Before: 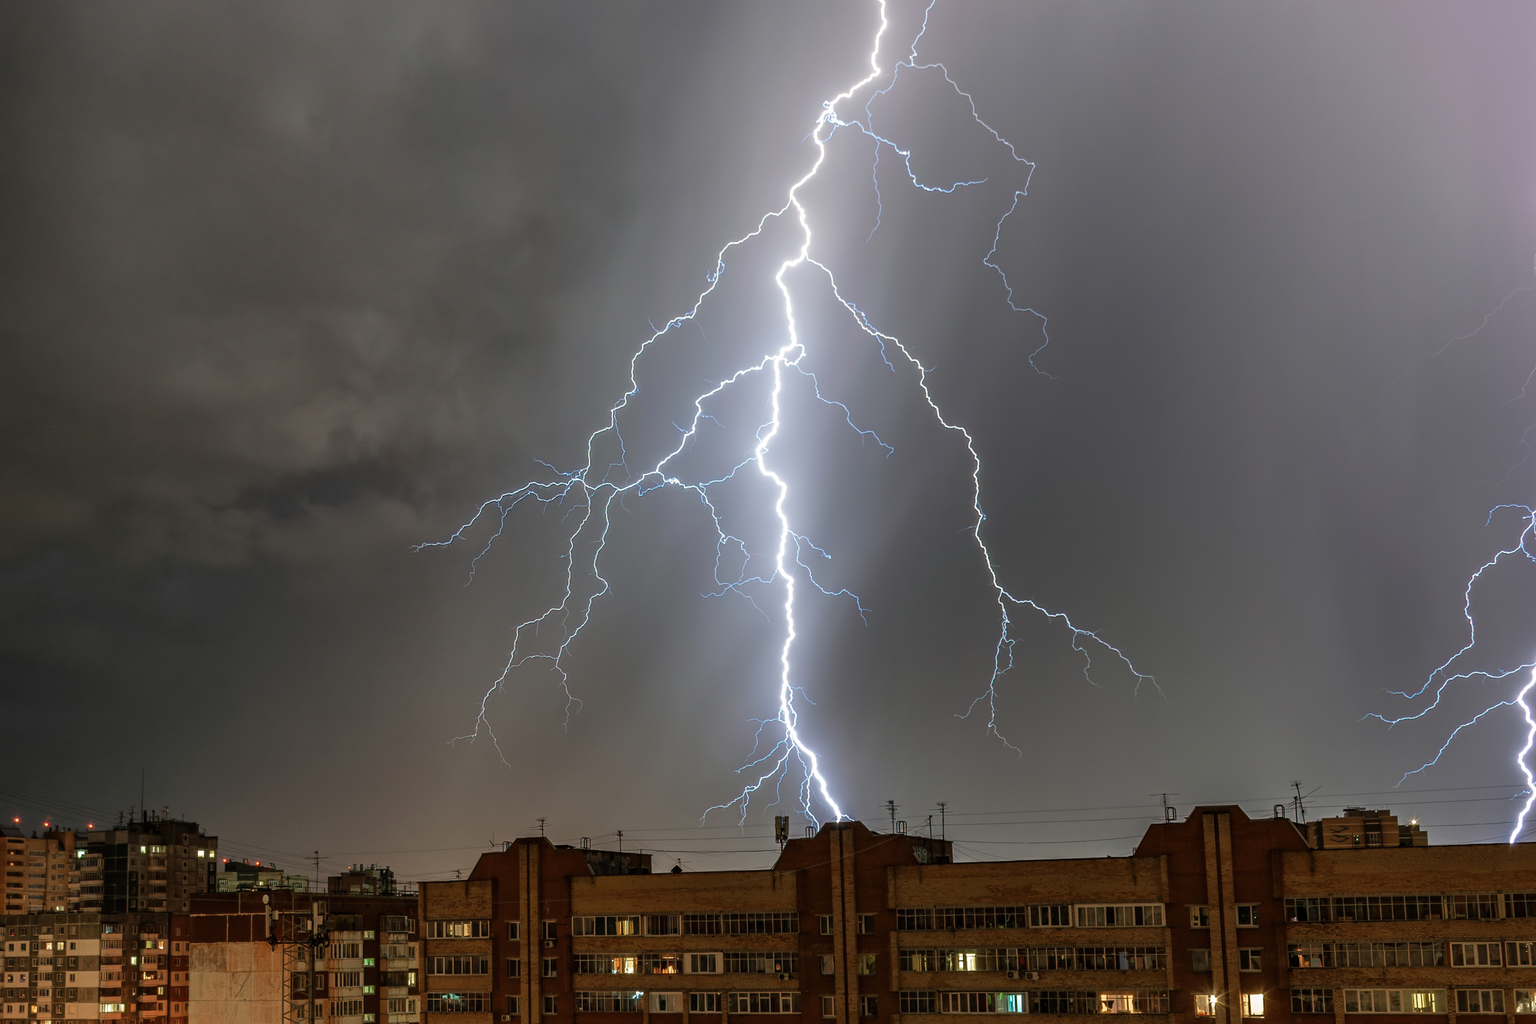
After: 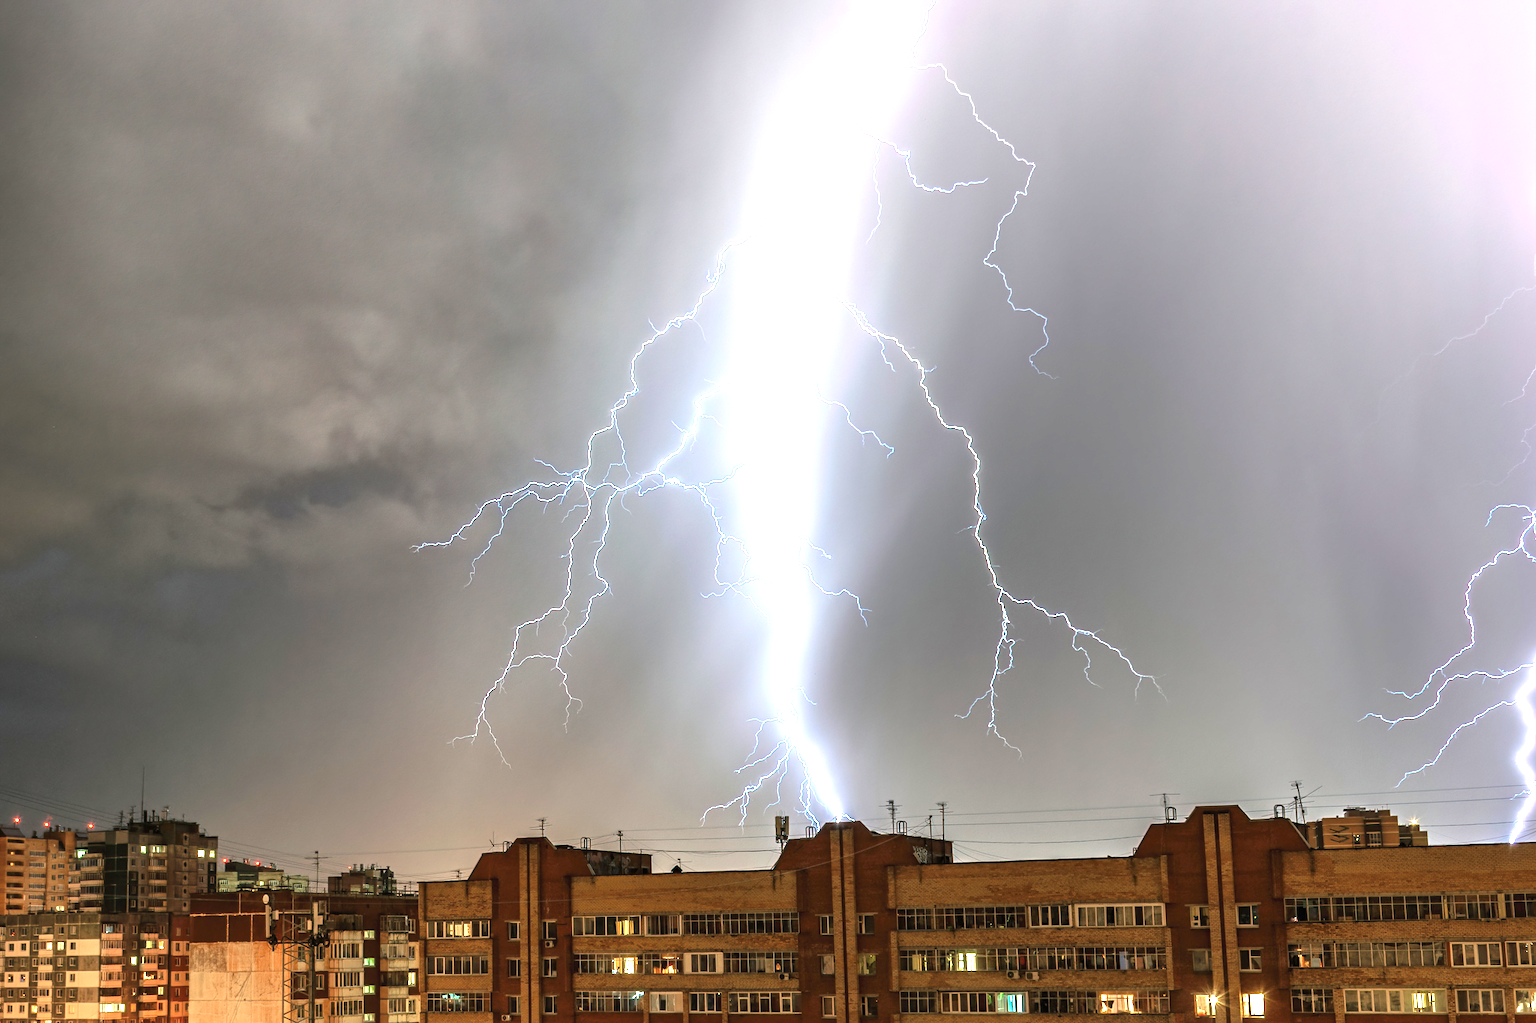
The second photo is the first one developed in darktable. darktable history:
exposure: black level correction 0, exposure 1.756 EV, compensate highlight preservation false
